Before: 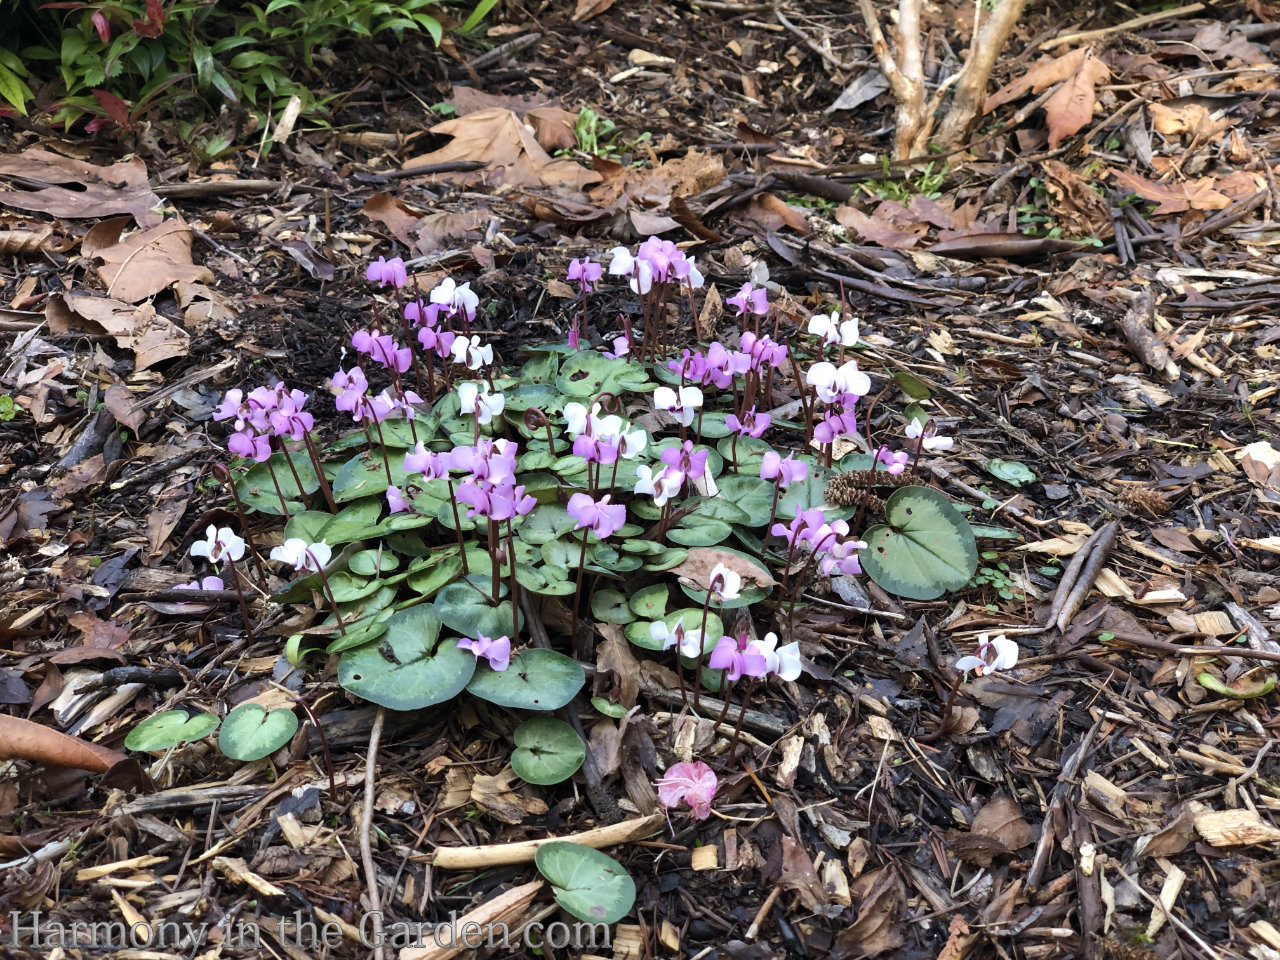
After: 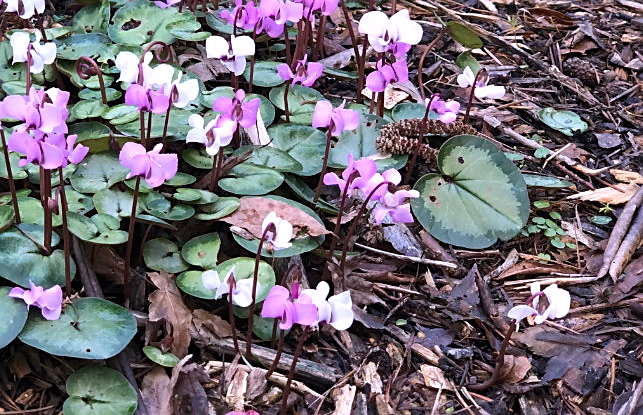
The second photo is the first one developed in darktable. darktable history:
sharpen: on, module defaults
white balance: red 1.066, blue 1.119
crop: left 35.03%, top 36.625%, right 14.663%, bottom 20.057%
